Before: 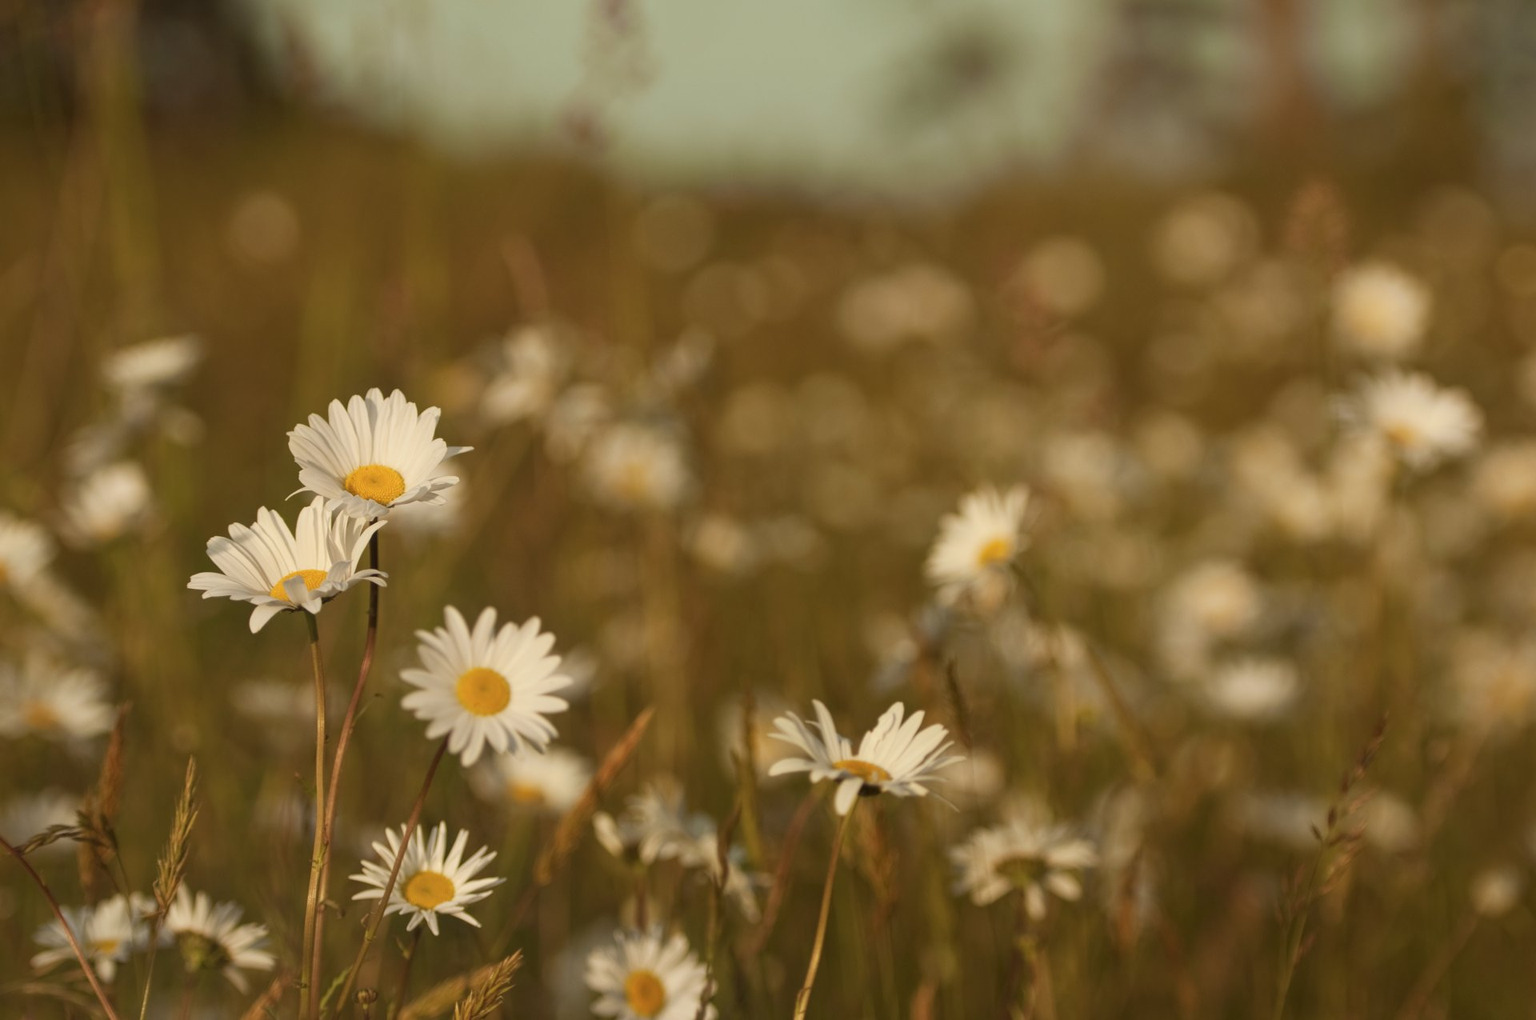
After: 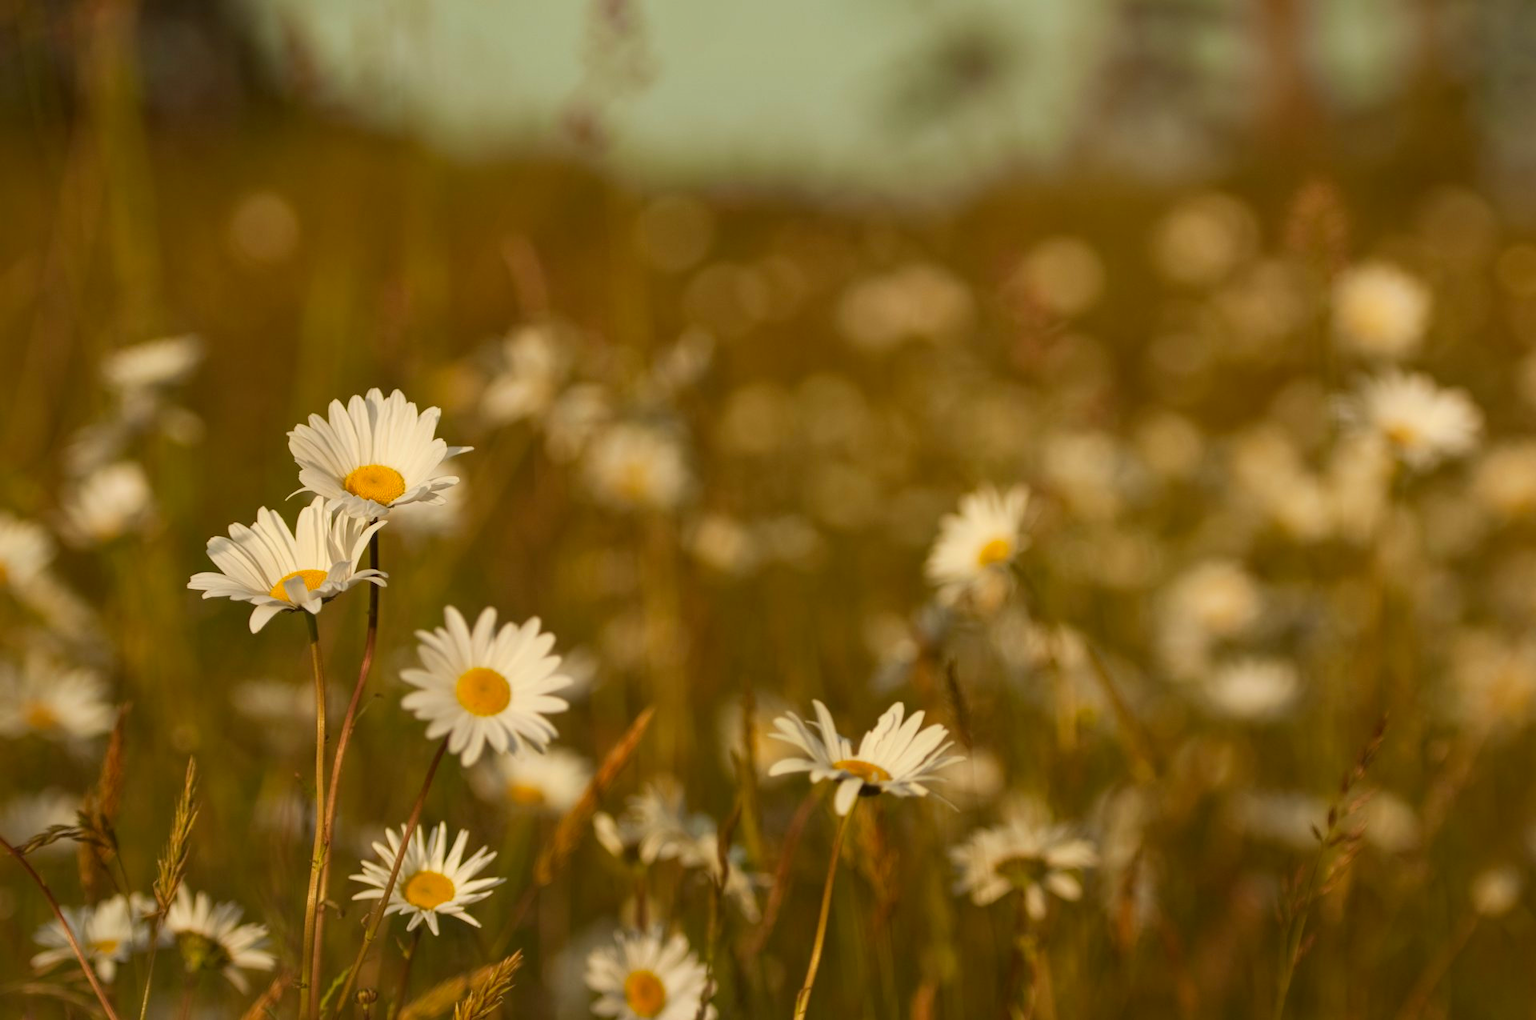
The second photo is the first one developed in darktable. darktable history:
color correction: highlights b* -0.02, saturation 1.35
local contrast: mode bilateral grid, contrast 20, coarseness 49, detail 120%, midtone range 0.2
